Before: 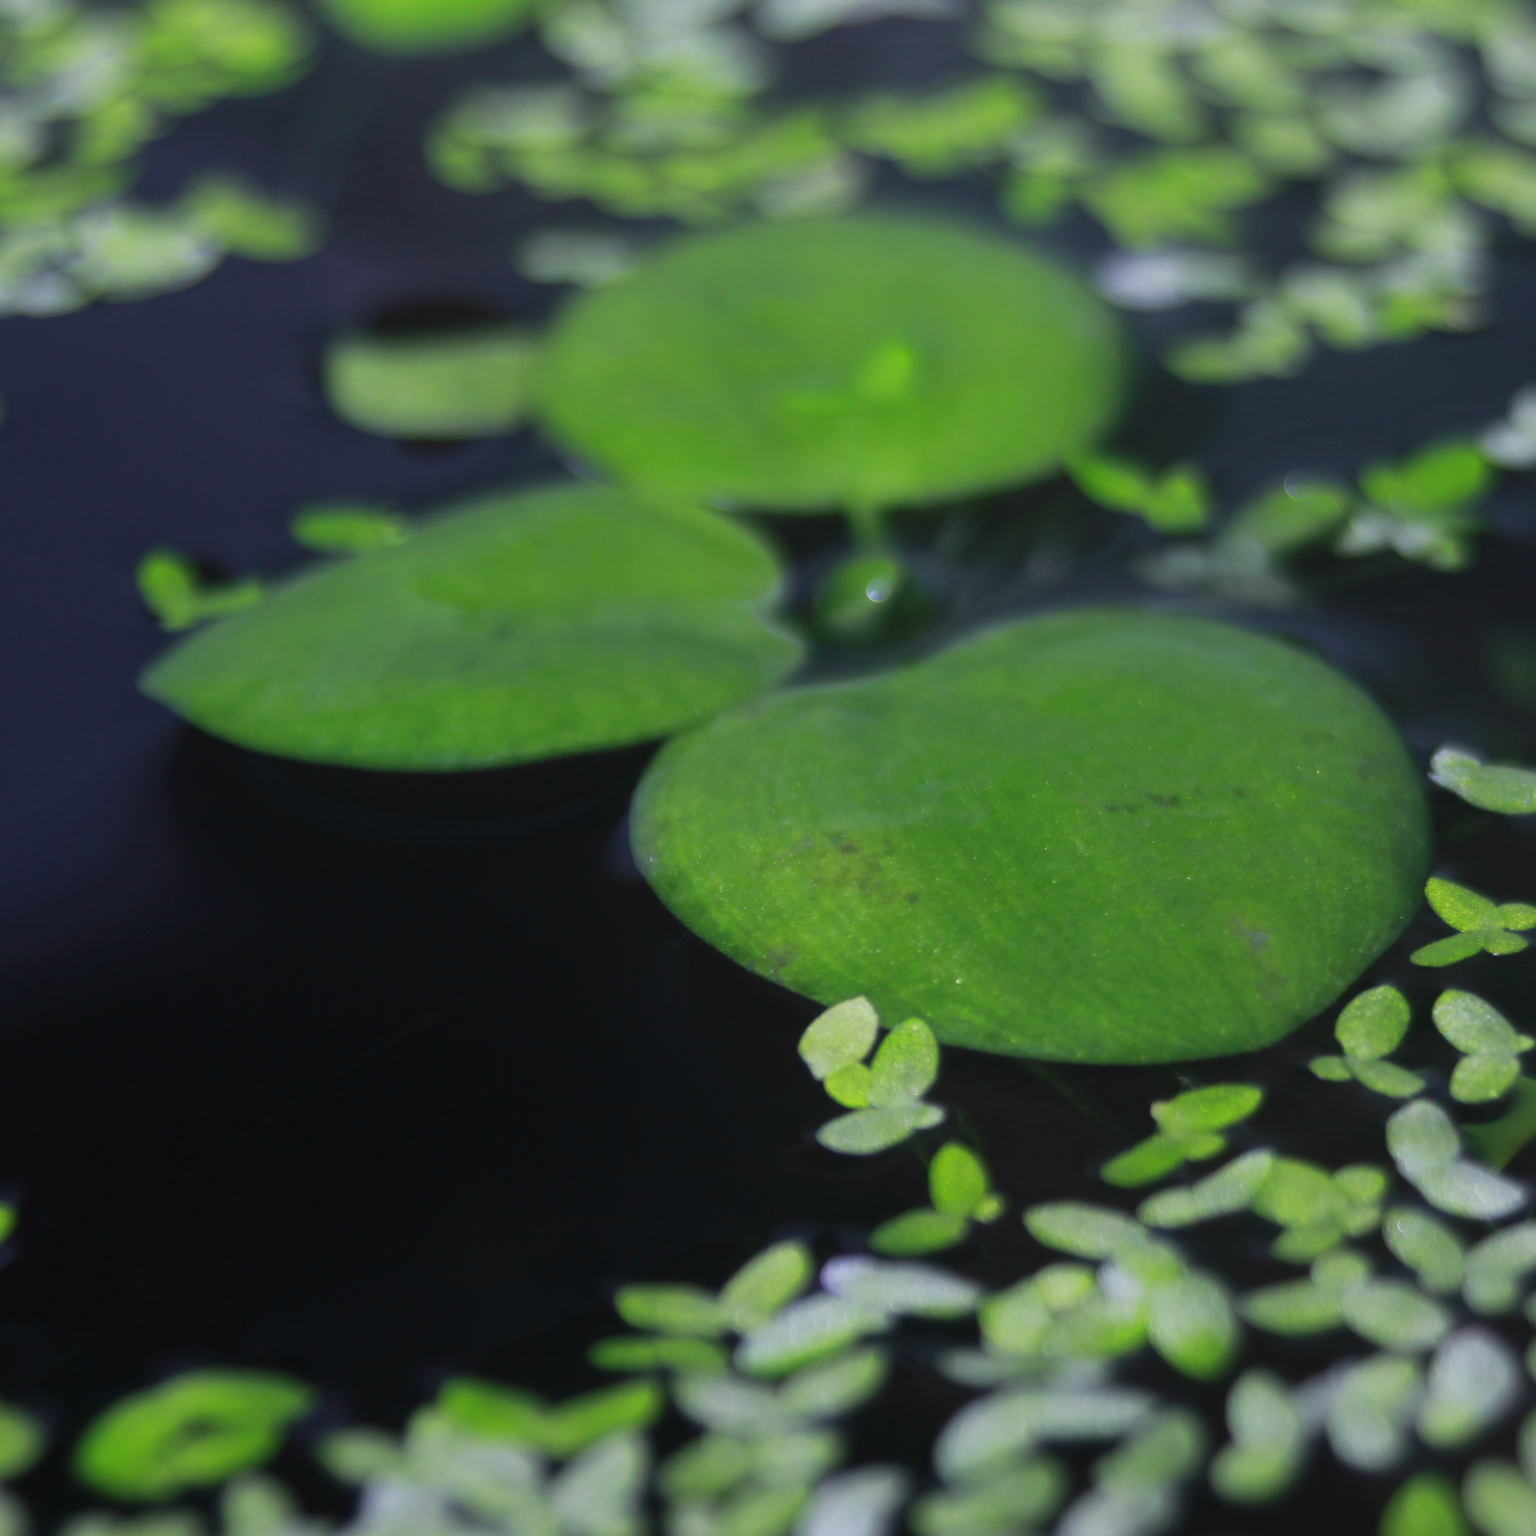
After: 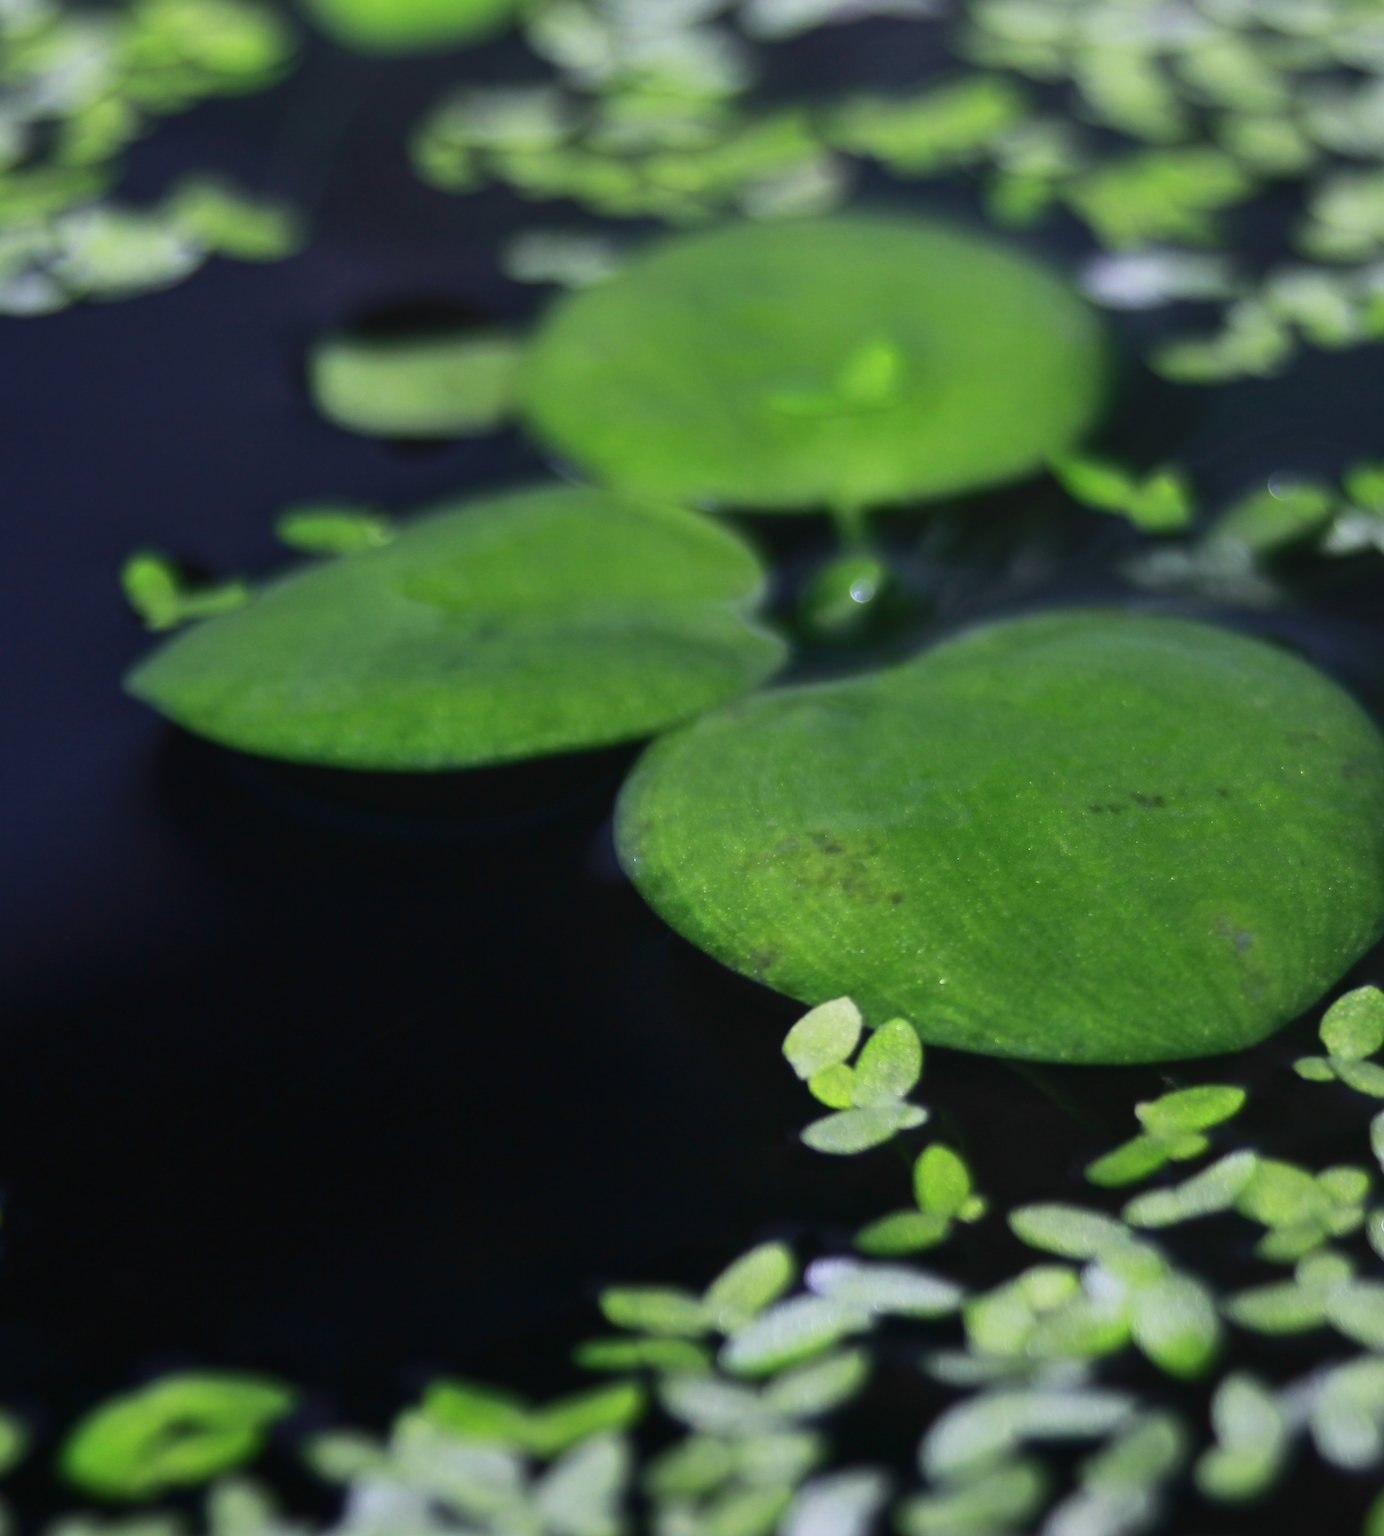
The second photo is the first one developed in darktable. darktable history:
crop and rotate: left 1.088%, right 8.807%
shadows and highlights: shadows 29.32, highlights -29.32, low approximation 0.01, soften with gaussian
contrast brightness saturation: contrast 0.22
